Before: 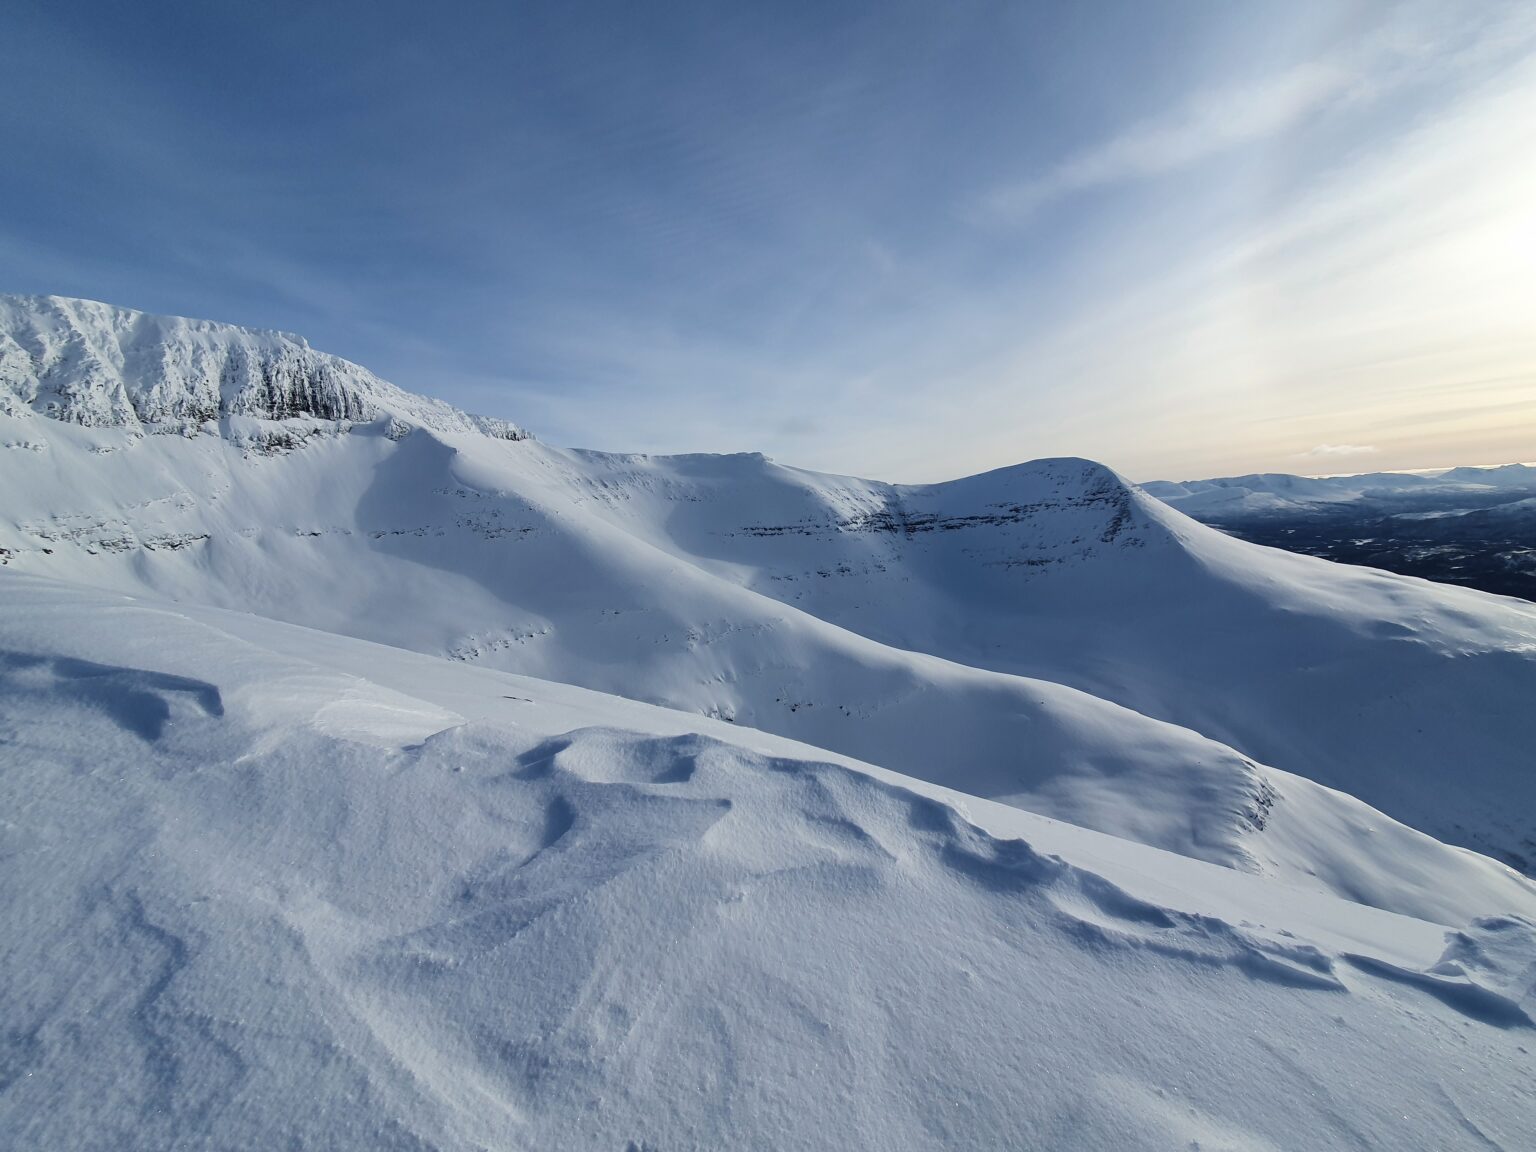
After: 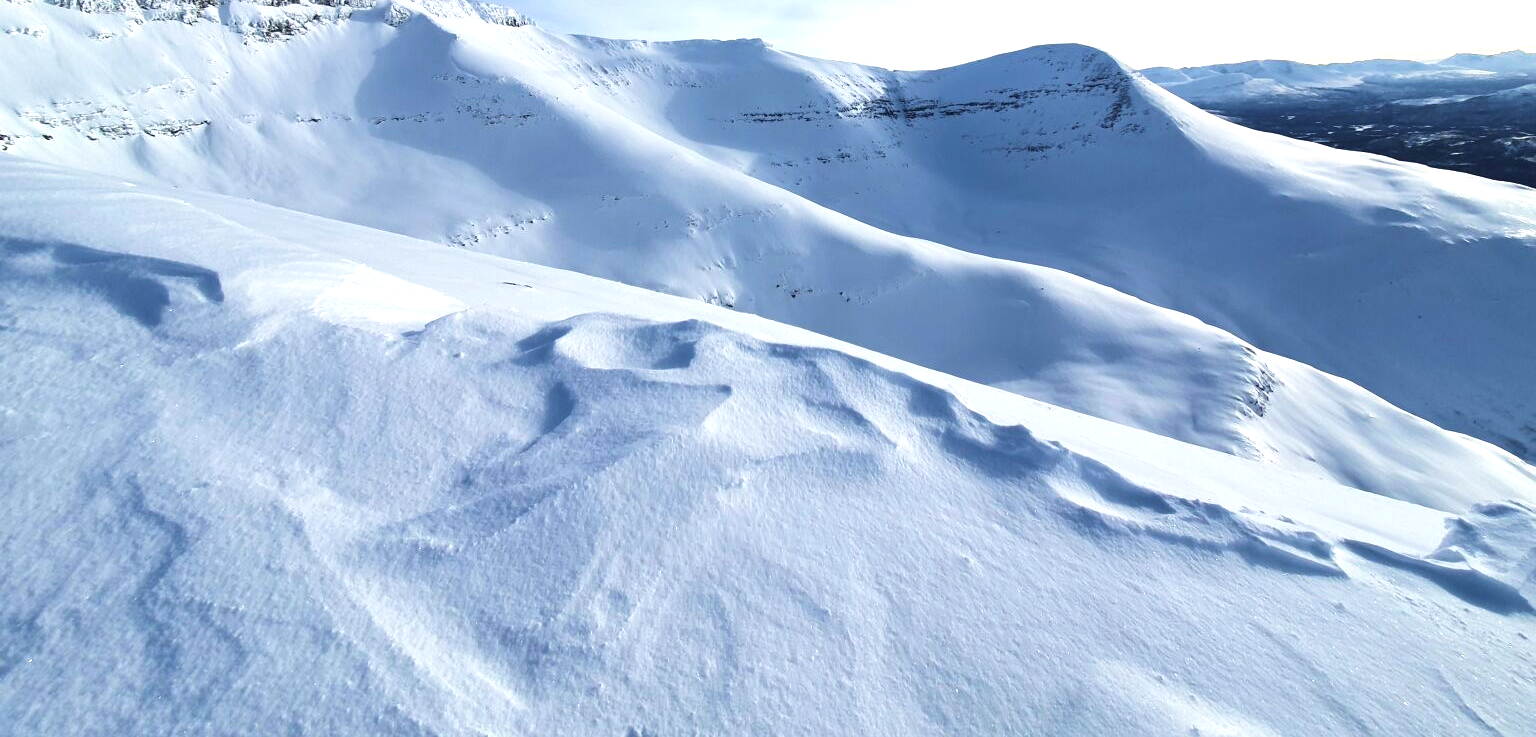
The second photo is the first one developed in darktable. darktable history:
velvia: on, module defaults
exposure: black level correction 0, exposure 1.001 EV, compensate highlight preservation false
crop and rotate: top 35.991%
